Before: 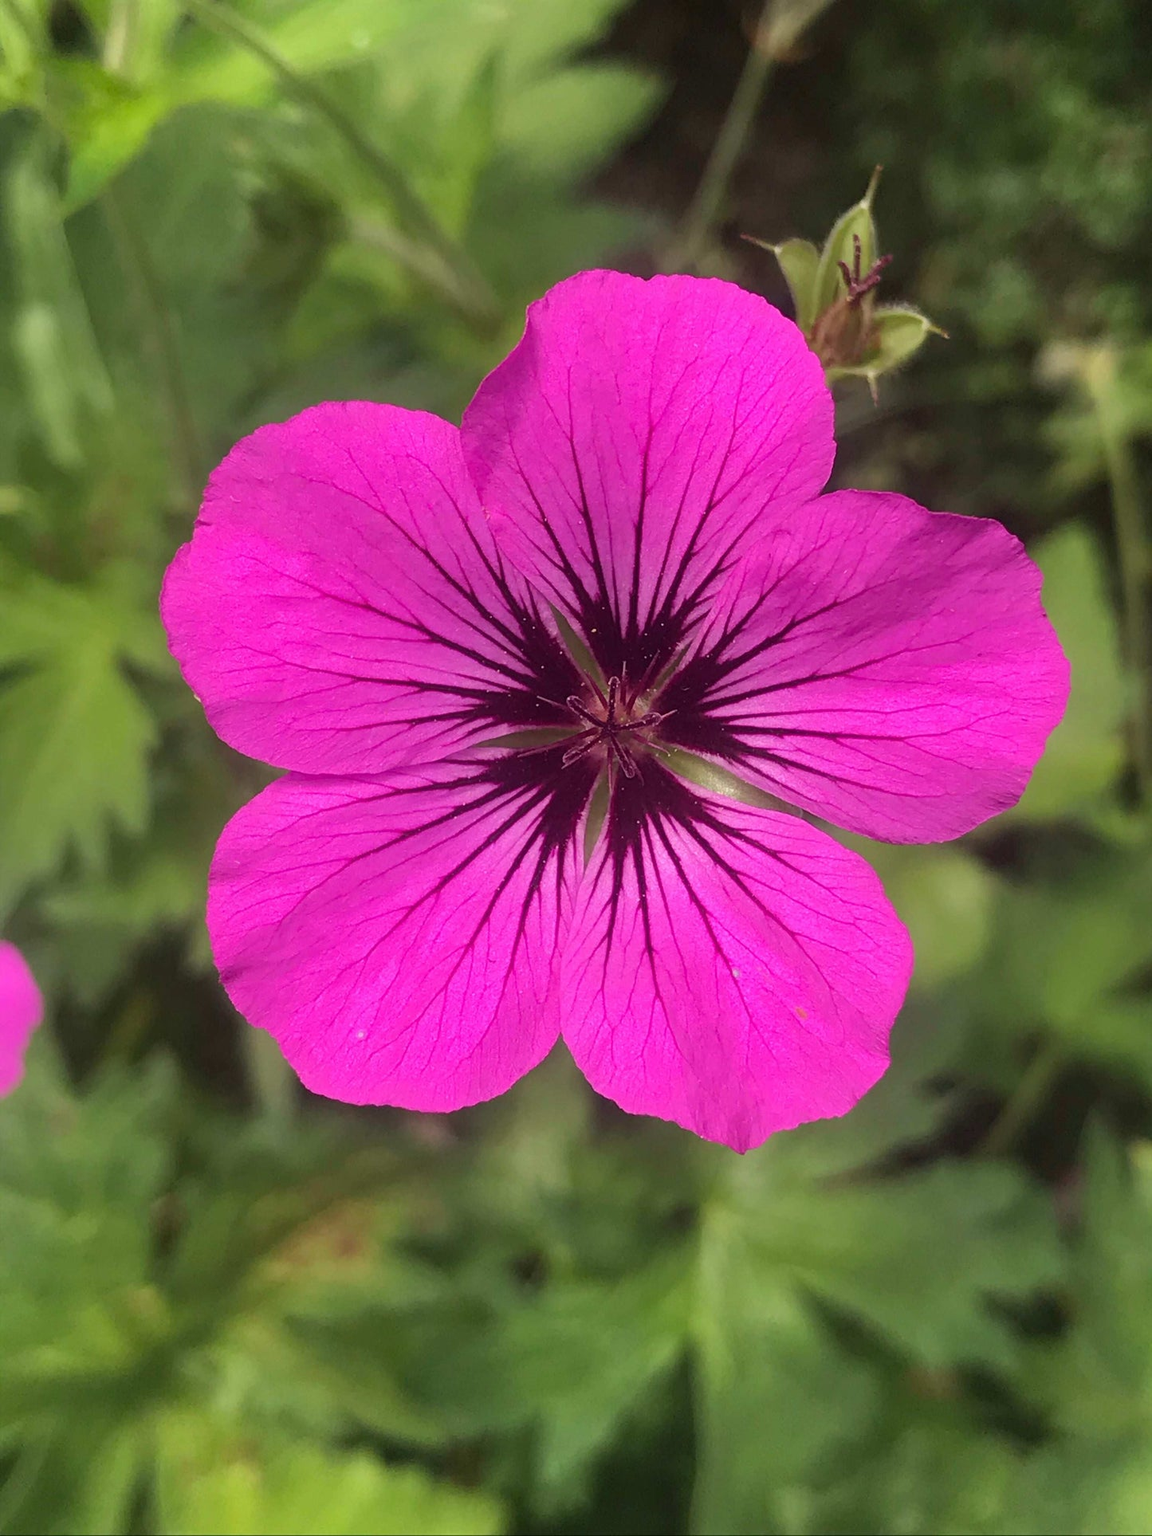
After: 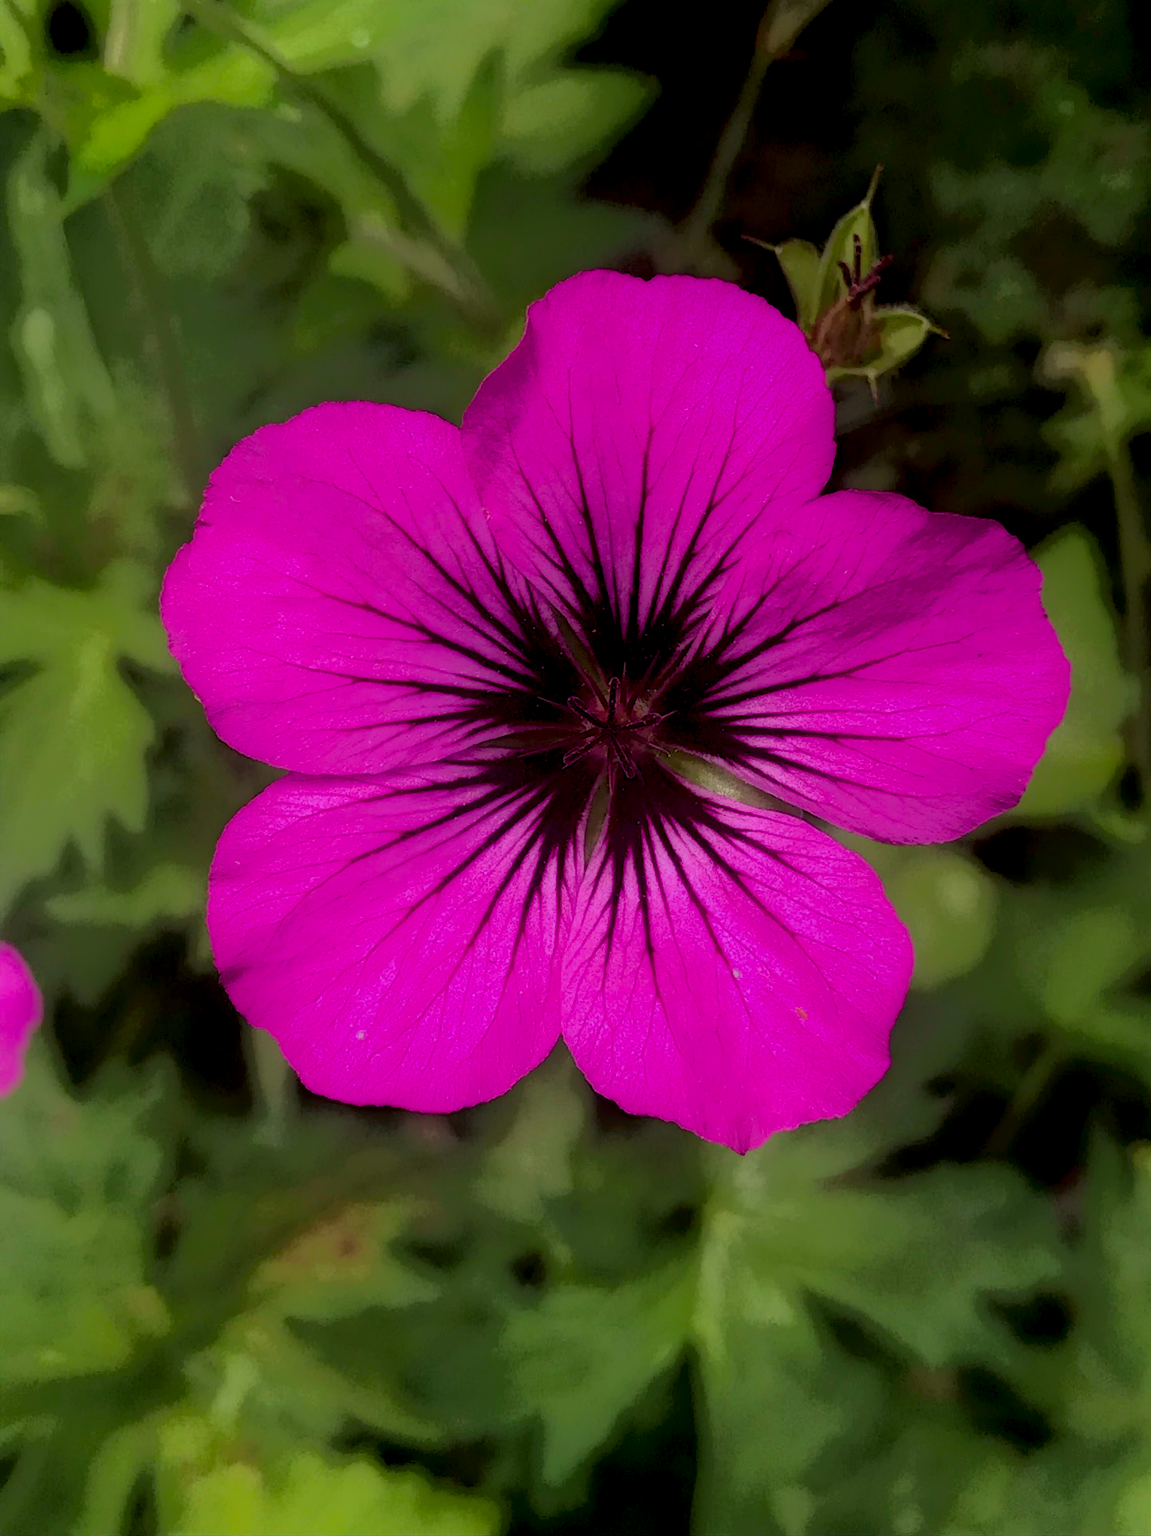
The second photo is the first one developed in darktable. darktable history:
local contrast: highlights 4%, shadows 210%, detail 164%, midtone range 0.005
crop: left 0.021%
